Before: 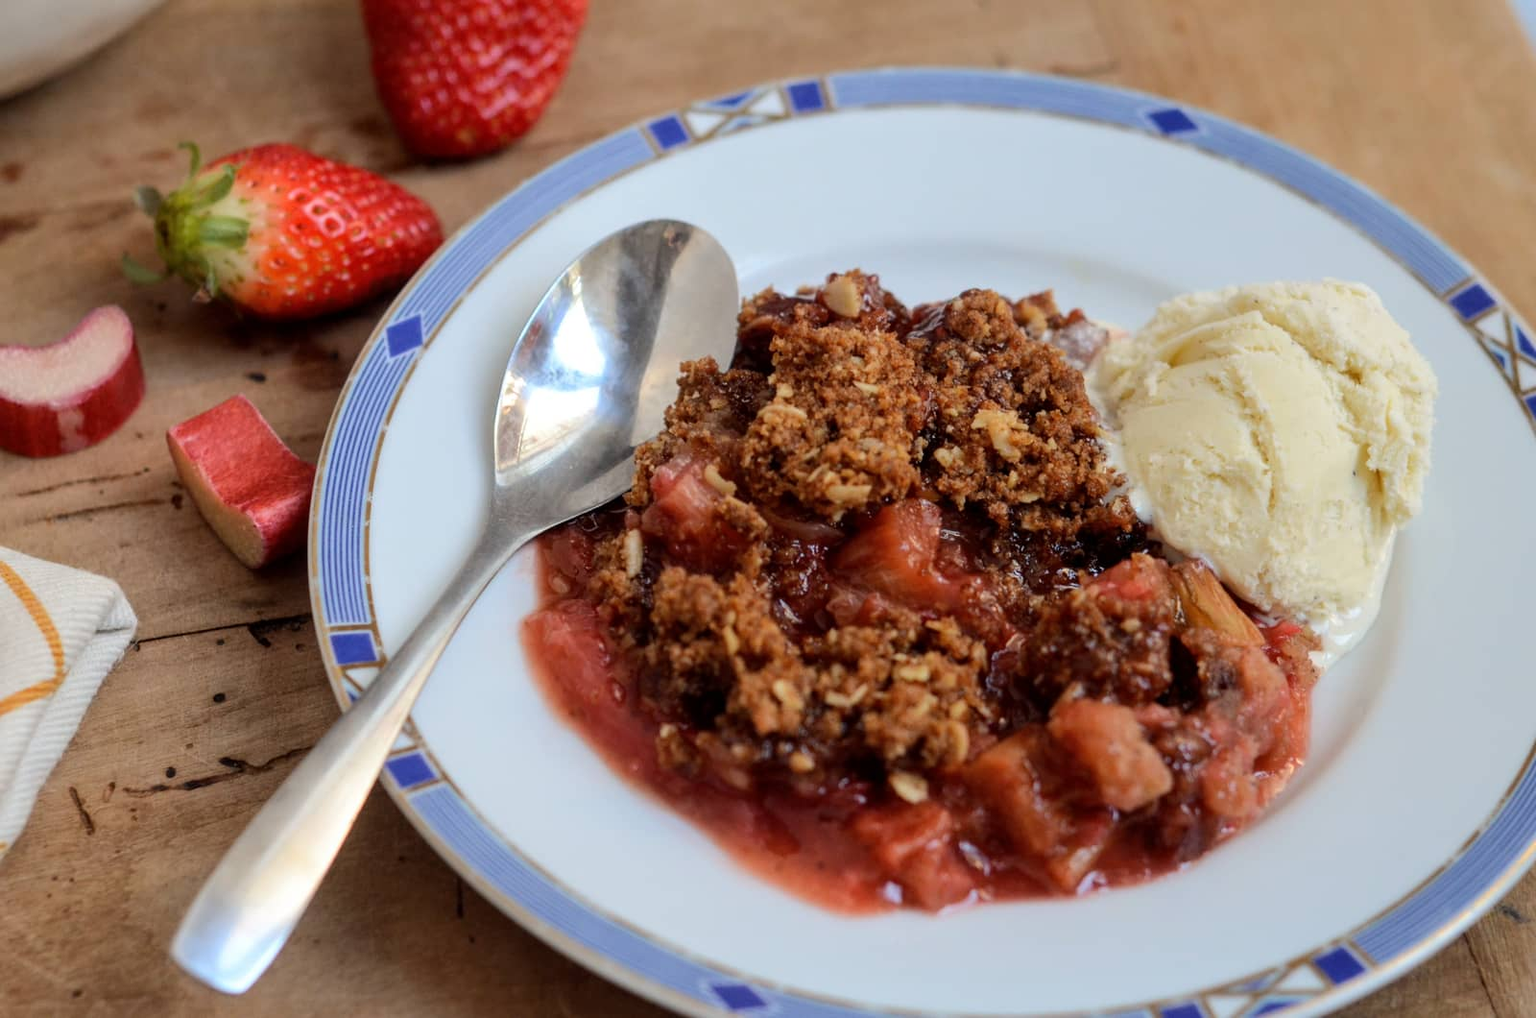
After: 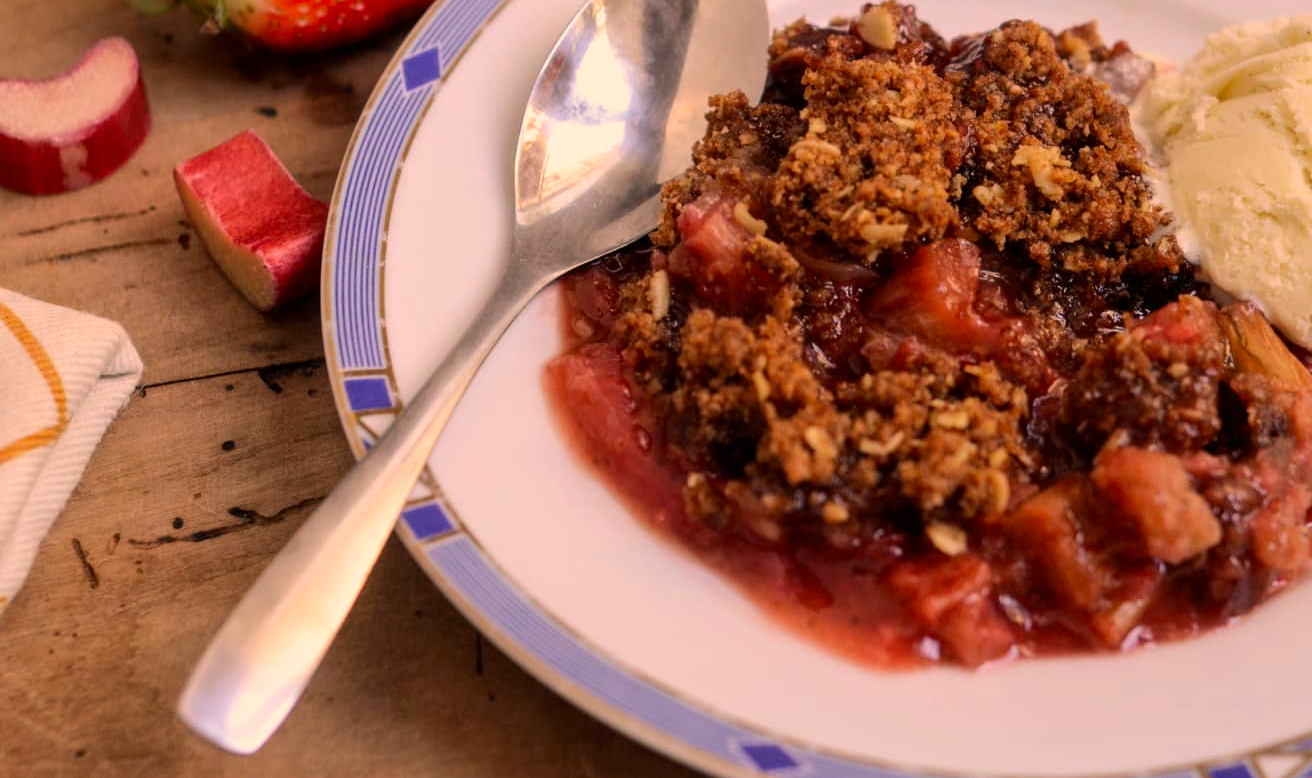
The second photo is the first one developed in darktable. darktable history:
crop: top 26.531%, right 17.959%
color correction: highlights a* 21.88, highlights b* 22.25
